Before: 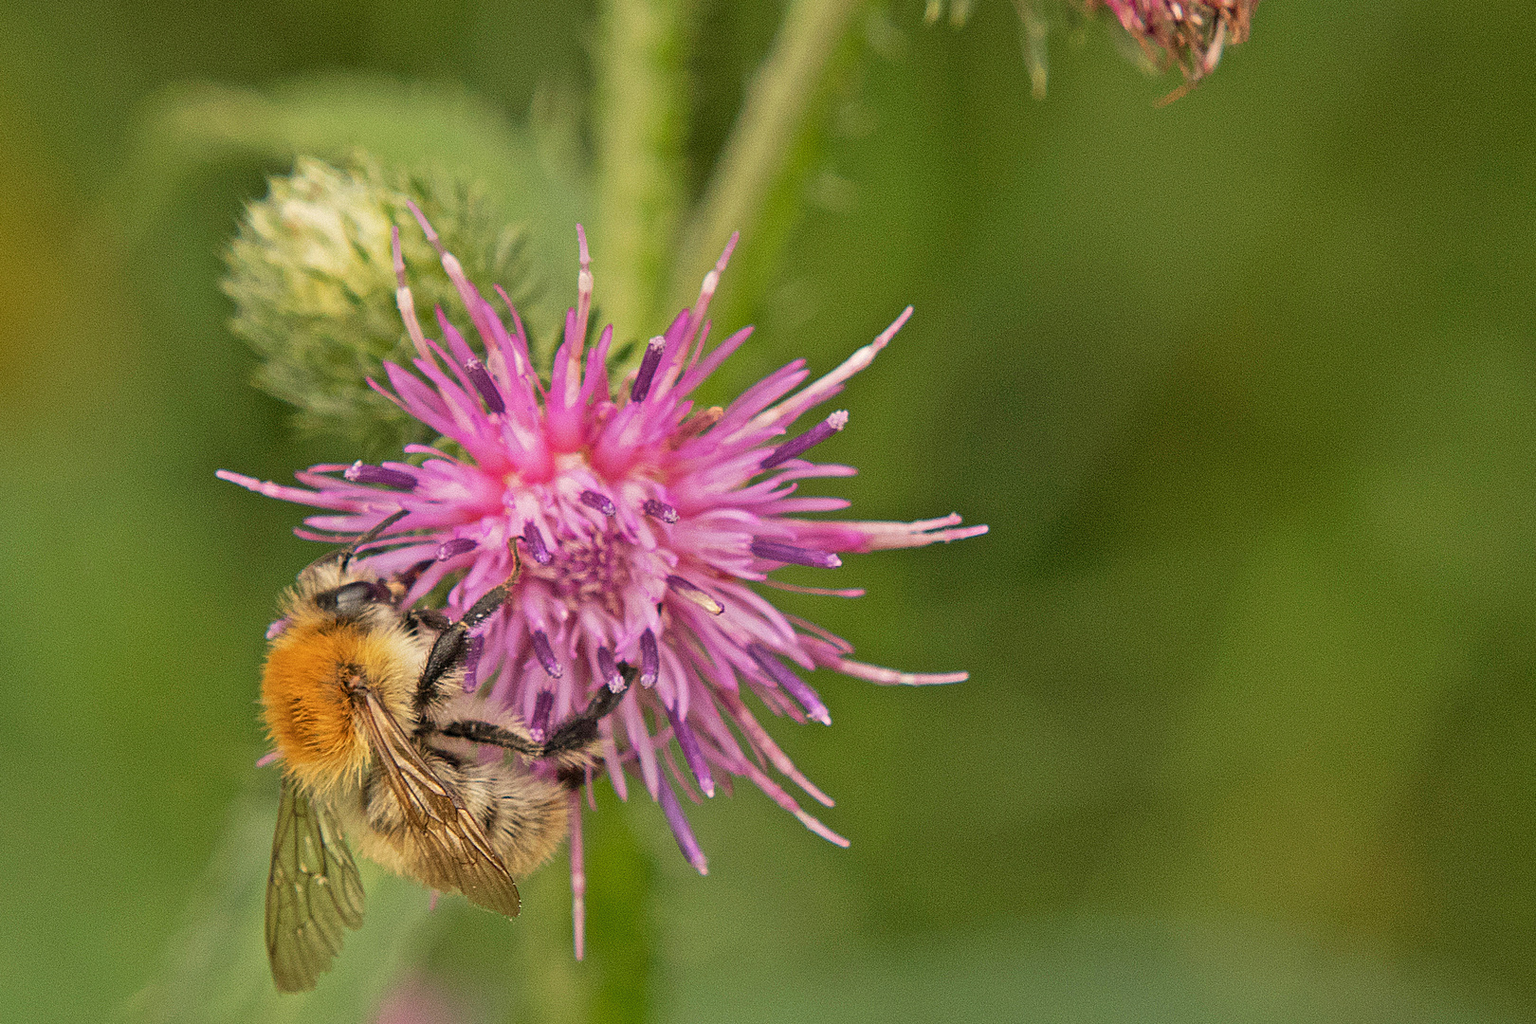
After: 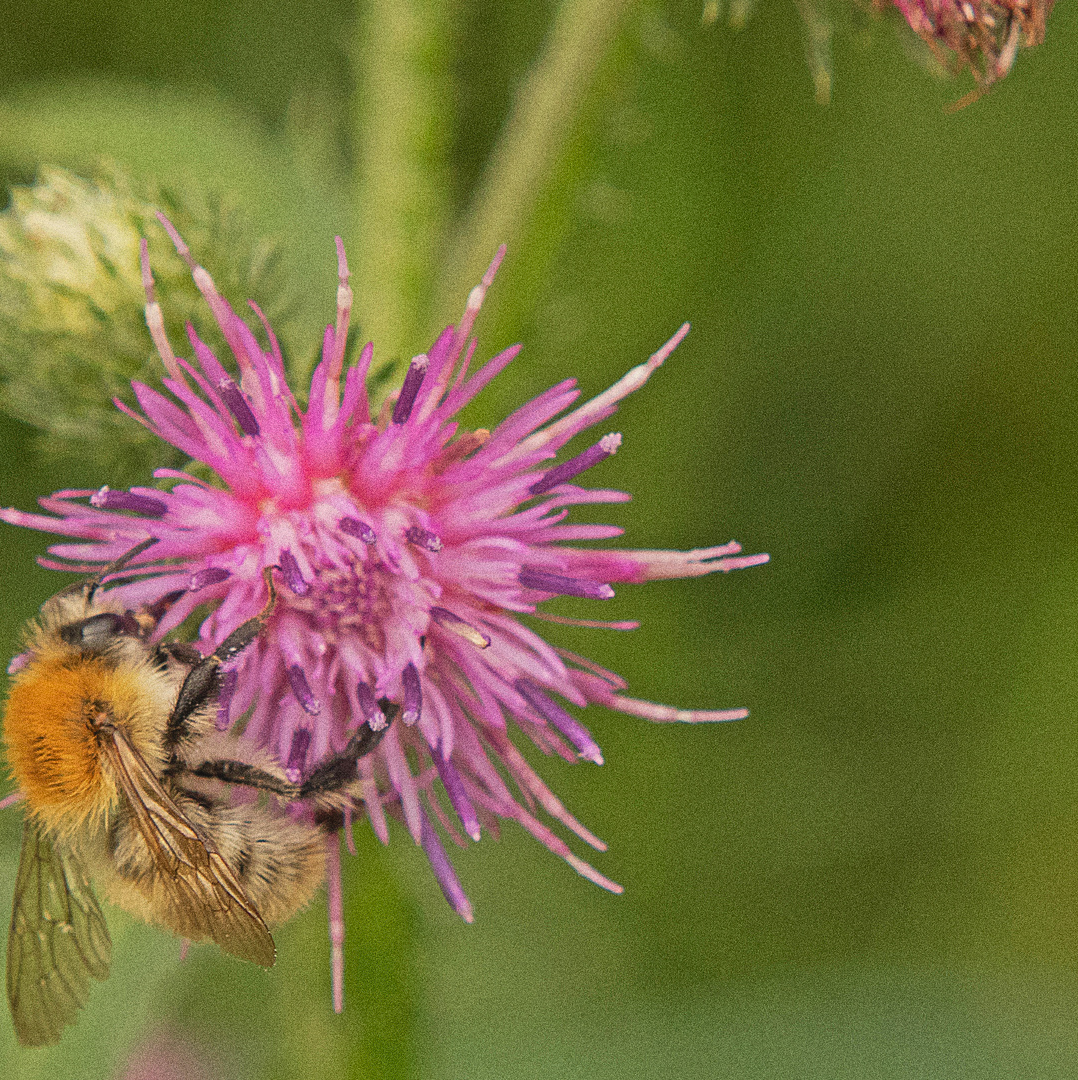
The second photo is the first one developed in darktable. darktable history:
grain: coarseness 11.82 ISO, strength 36.67%, mid-tones bias 74.17%
crop: left 16.899%, right 16.556%
contrast equalizer: octaves 7, y [[0.6 ×6], [0.55 ×6], [0 ×6], [0 ×6], [0 ×6]], mix -0.3
